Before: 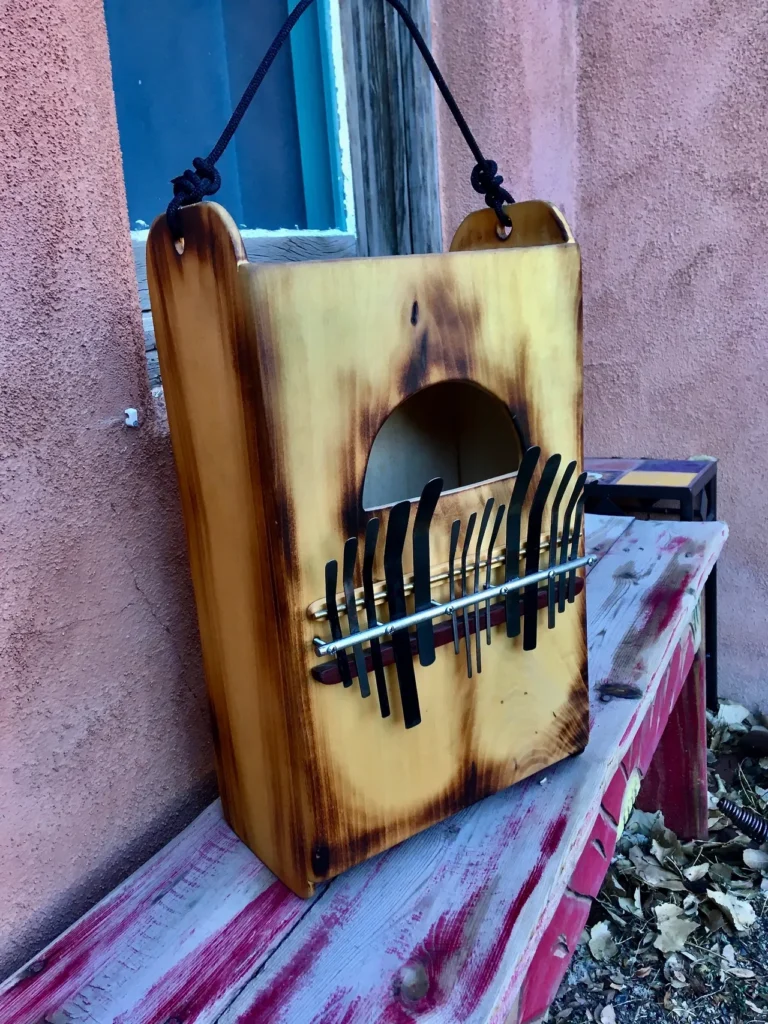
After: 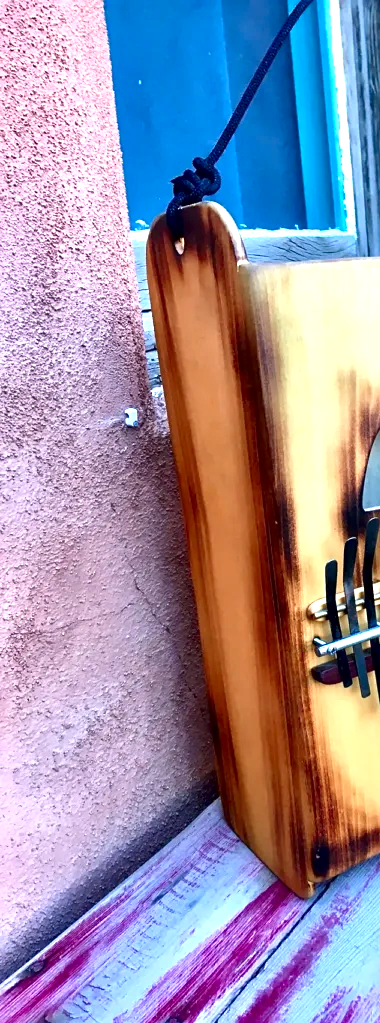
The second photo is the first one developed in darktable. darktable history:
crop and rotate: left 0.058%, top 0%, right 50.462%
exposure: black level correction 0.001, exposure 1.117 EV, compensate exposure bias true, compensate highlight preservation false
color zones: curves: ch1 [(0.309, 0.524) (0.41, 0.329) (0.508, 0.509)]; ch2 [(0.25, 0.457) (0.75, 0.5)]
local contrast: mode bilateral grid, contrast 20, coarseness 49, detail 141%, midtone range 0.2
sharpen: amount 0.203
